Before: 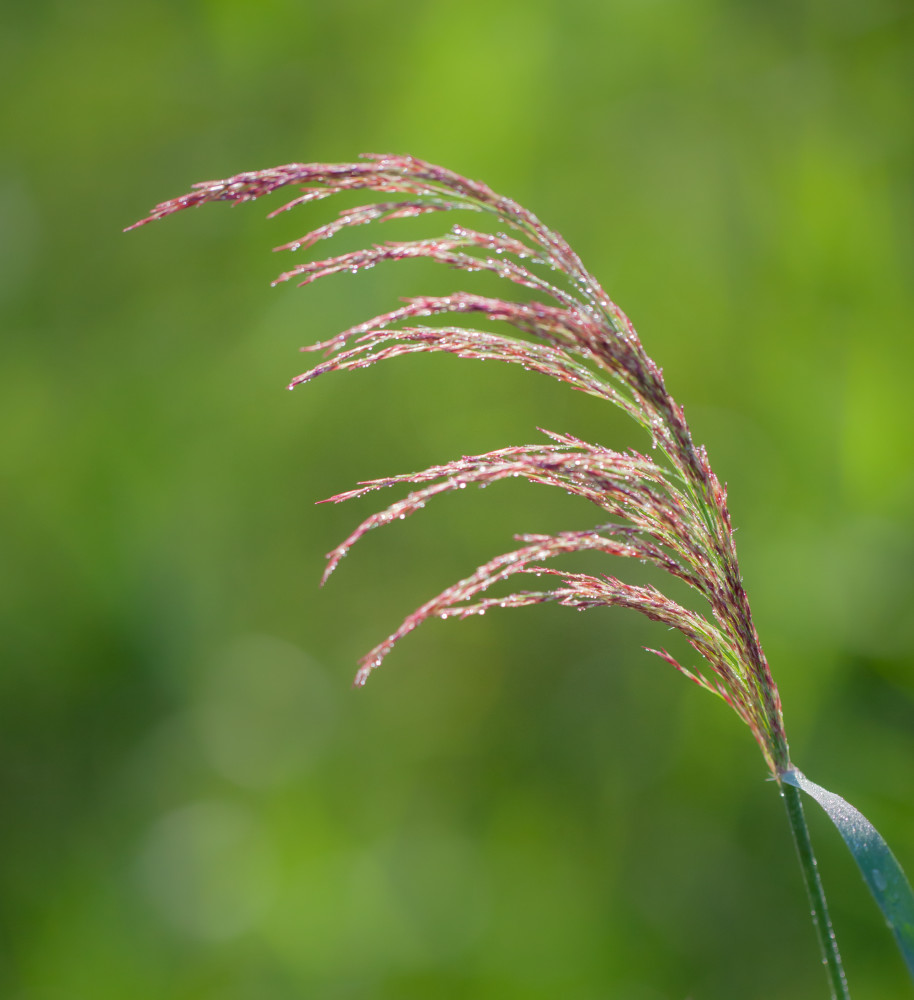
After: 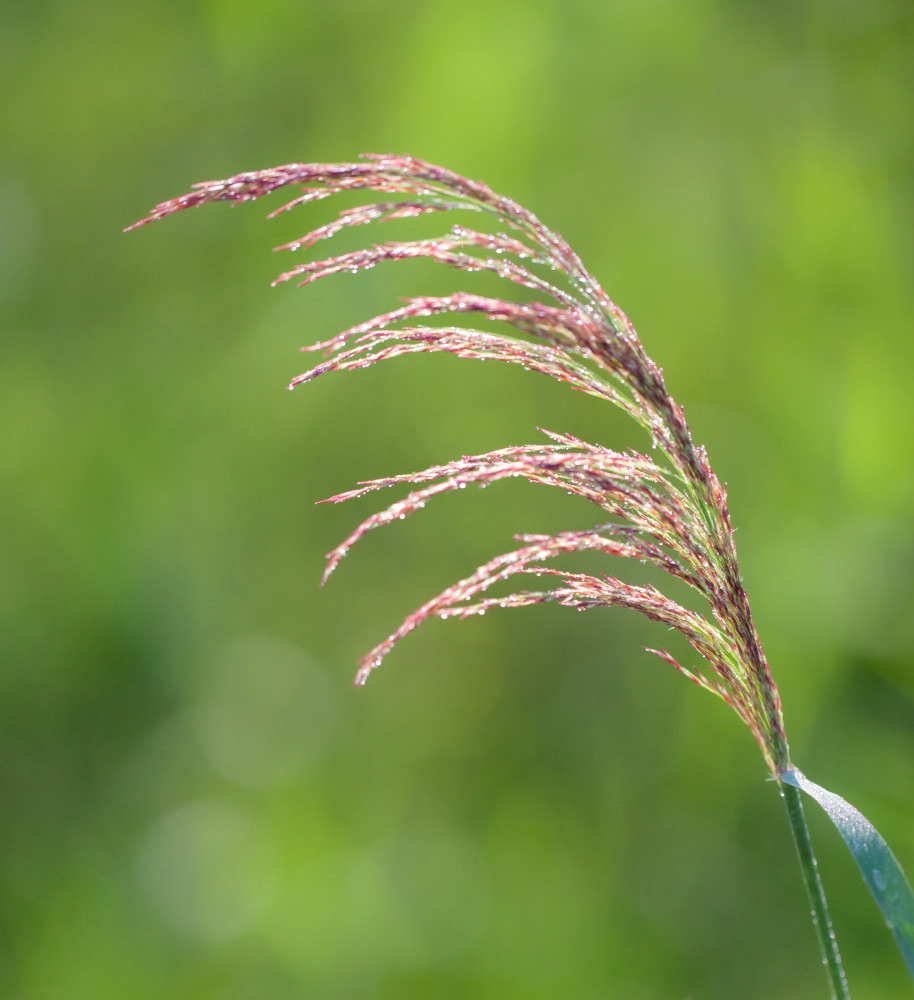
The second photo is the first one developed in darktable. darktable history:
shadows and highlights: radius 112.3, shadows 50.99, white point adjustment 9.12, highlights -2.94, highlights color adjustment 45.82%, soften with gaussian
